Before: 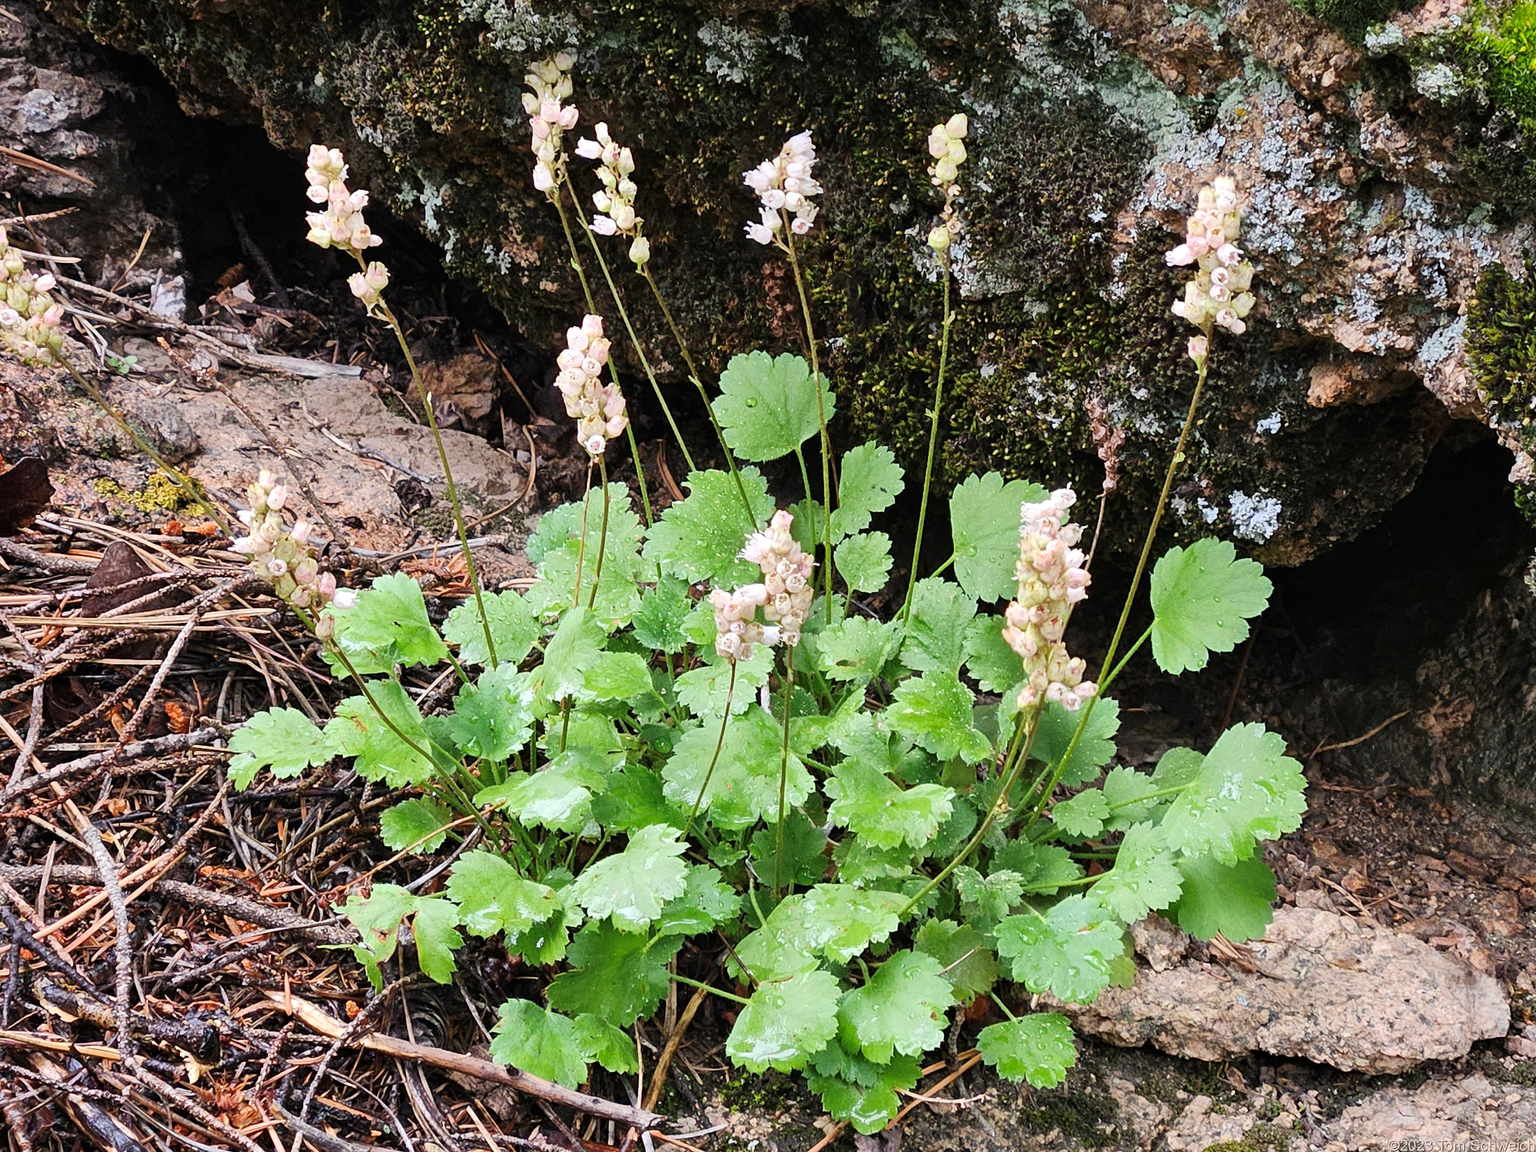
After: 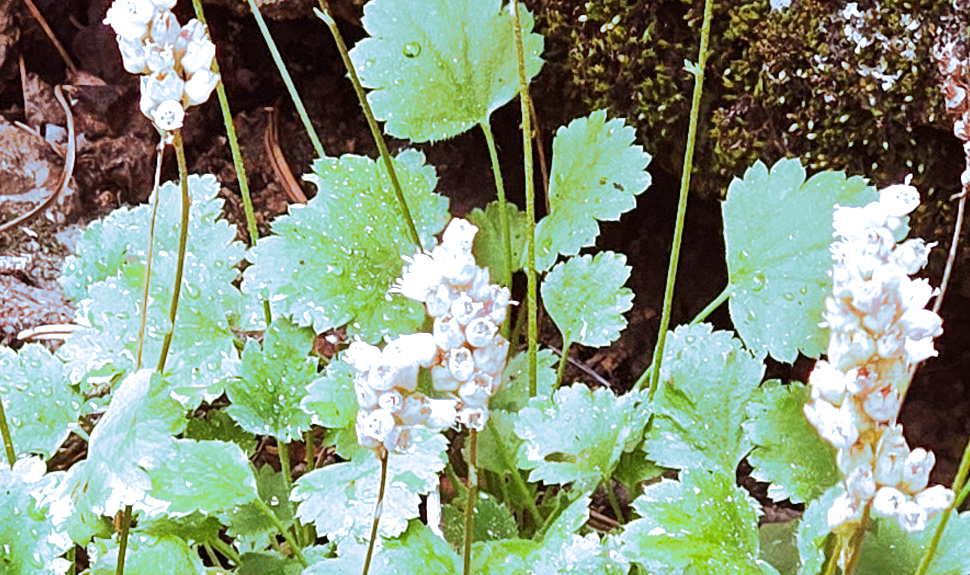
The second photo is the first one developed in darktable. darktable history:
tone equalizer: on, module defaults
rgb levels: mode RGB, independent channels, levels [[0, 0.474, 1], [0, 0.5, 1], [0, 0.5, 1]]
crop: left 31.751%, top 32.172%, right 27.8%, bottom 35.83%
exposure: exposure 0.515 EV, compensate highlight preservation false
split-toning: shadows › hue 351.18°, shadows › saturation 0.86, highlights › hue 218.82°, highlights › saturation 0.73, balance -19.167
